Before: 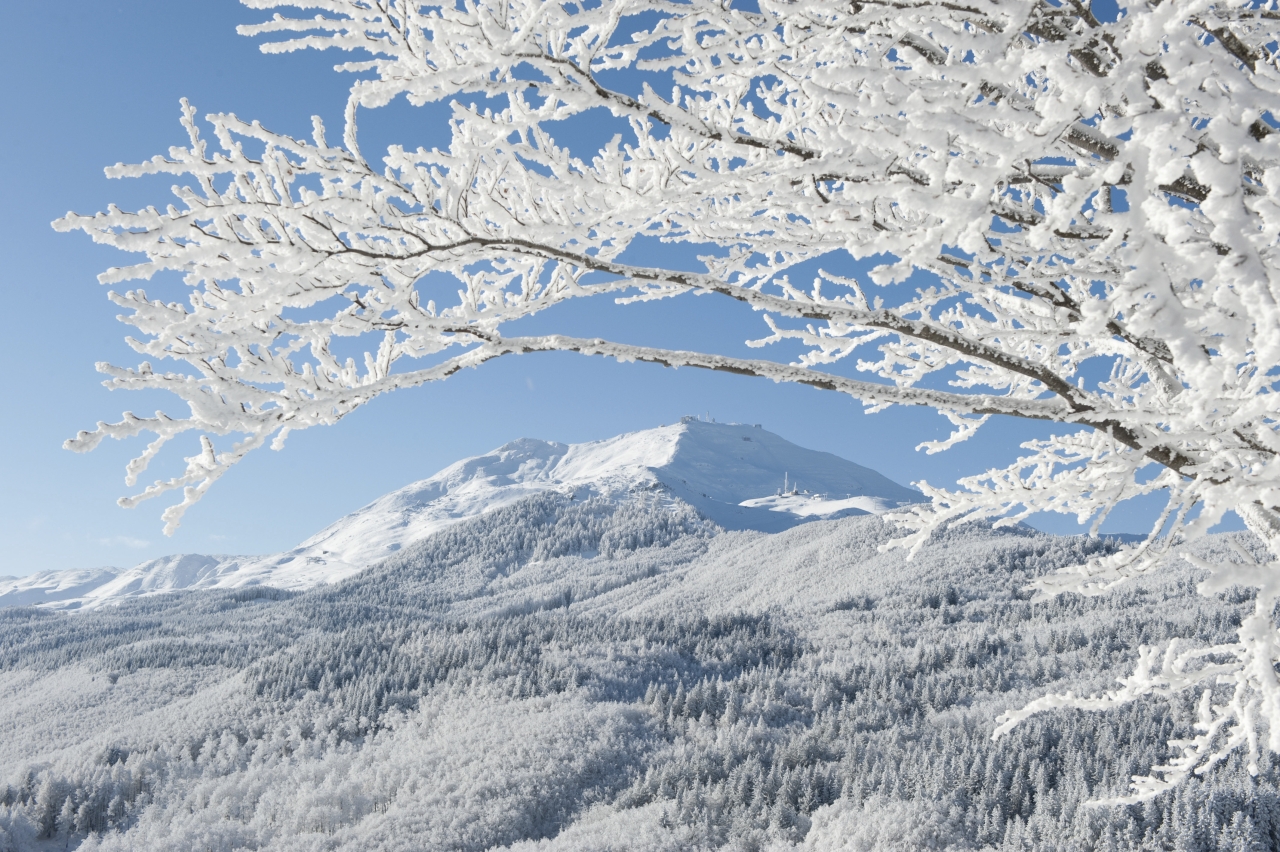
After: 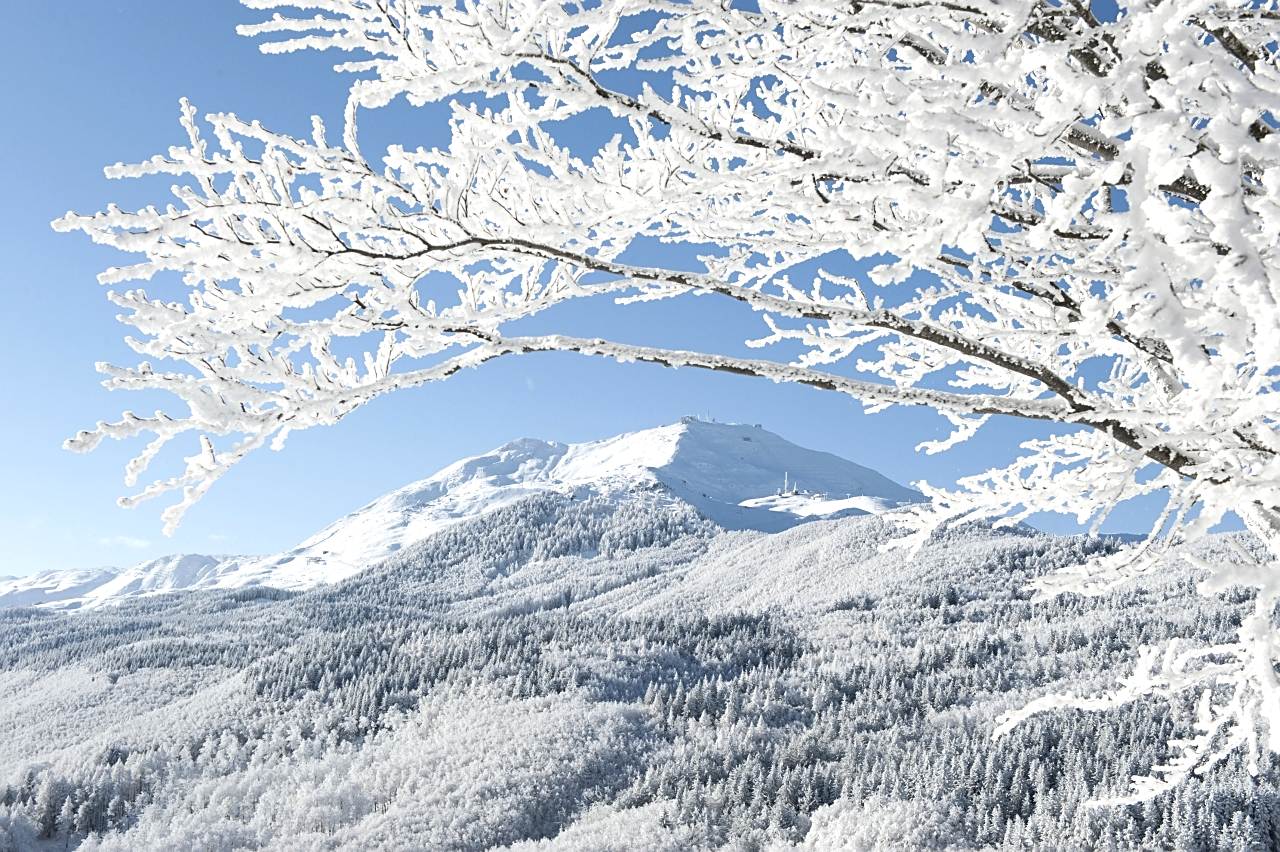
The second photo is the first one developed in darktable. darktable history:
sharpen: on, module defaults
tone equalizer: -8 EV -0.453 EV, -7 EV -0.408 EV, -6 EV -0.367 EV, -5 EV -0.19 EV, -3 EV 0.234 EV, -2 EV 0.353 EV, -1 EV 0.409 EV, +0 EV 0.431 EV, edges refinement/feathering 500, mask exposure compensation -1.57 EV, preserve details no
